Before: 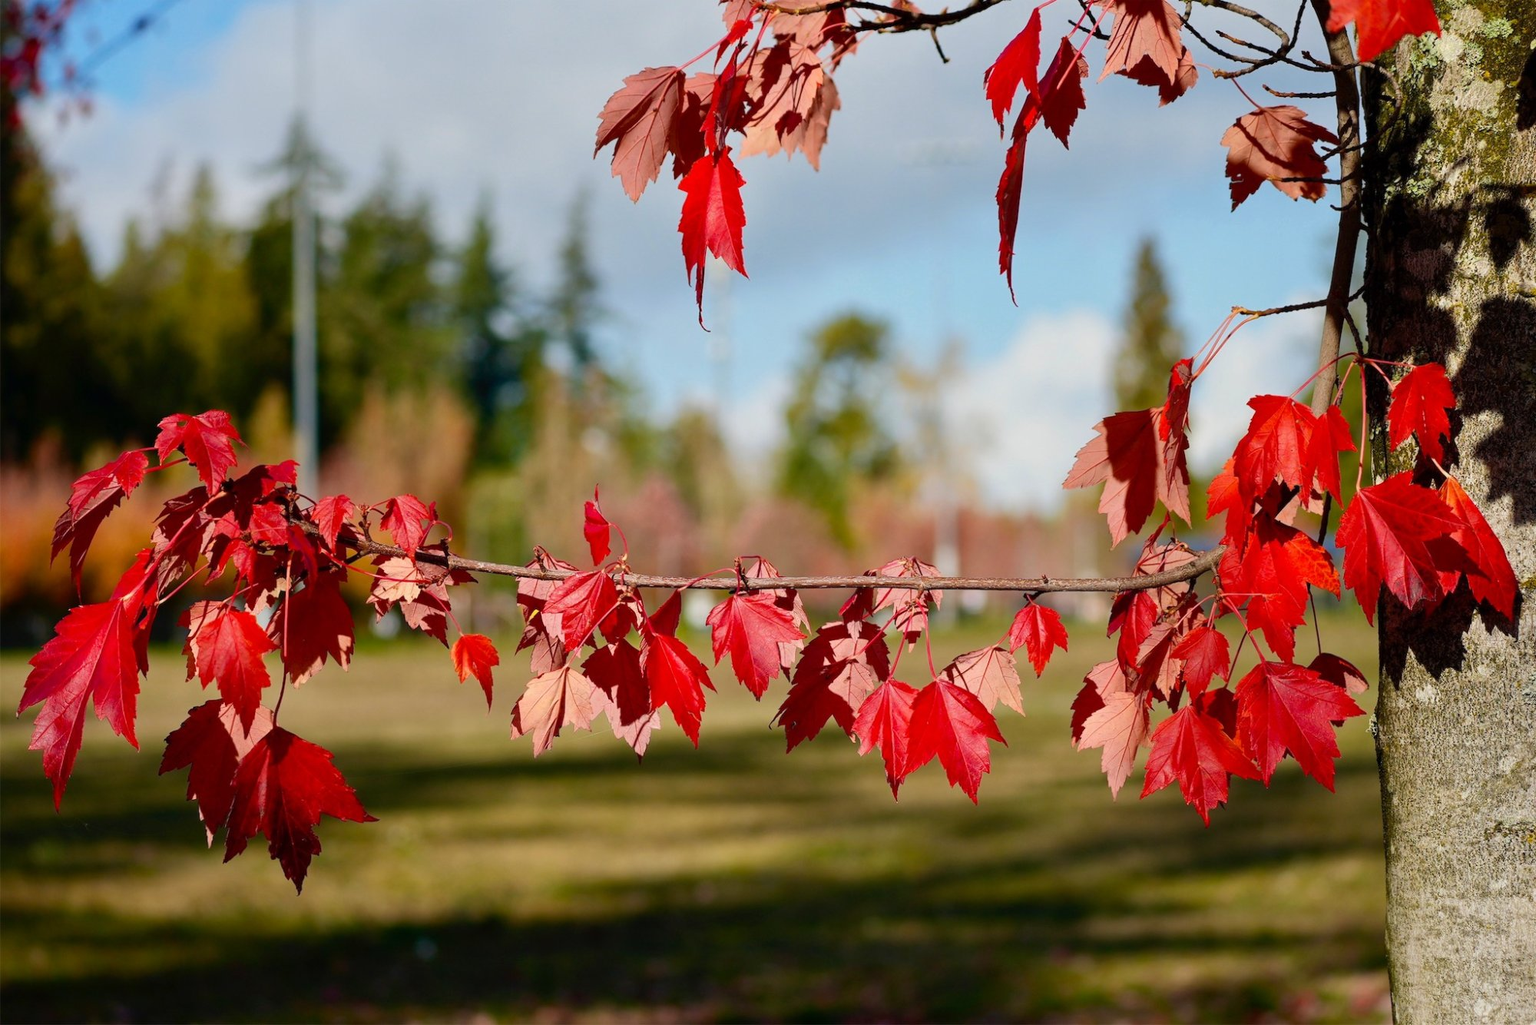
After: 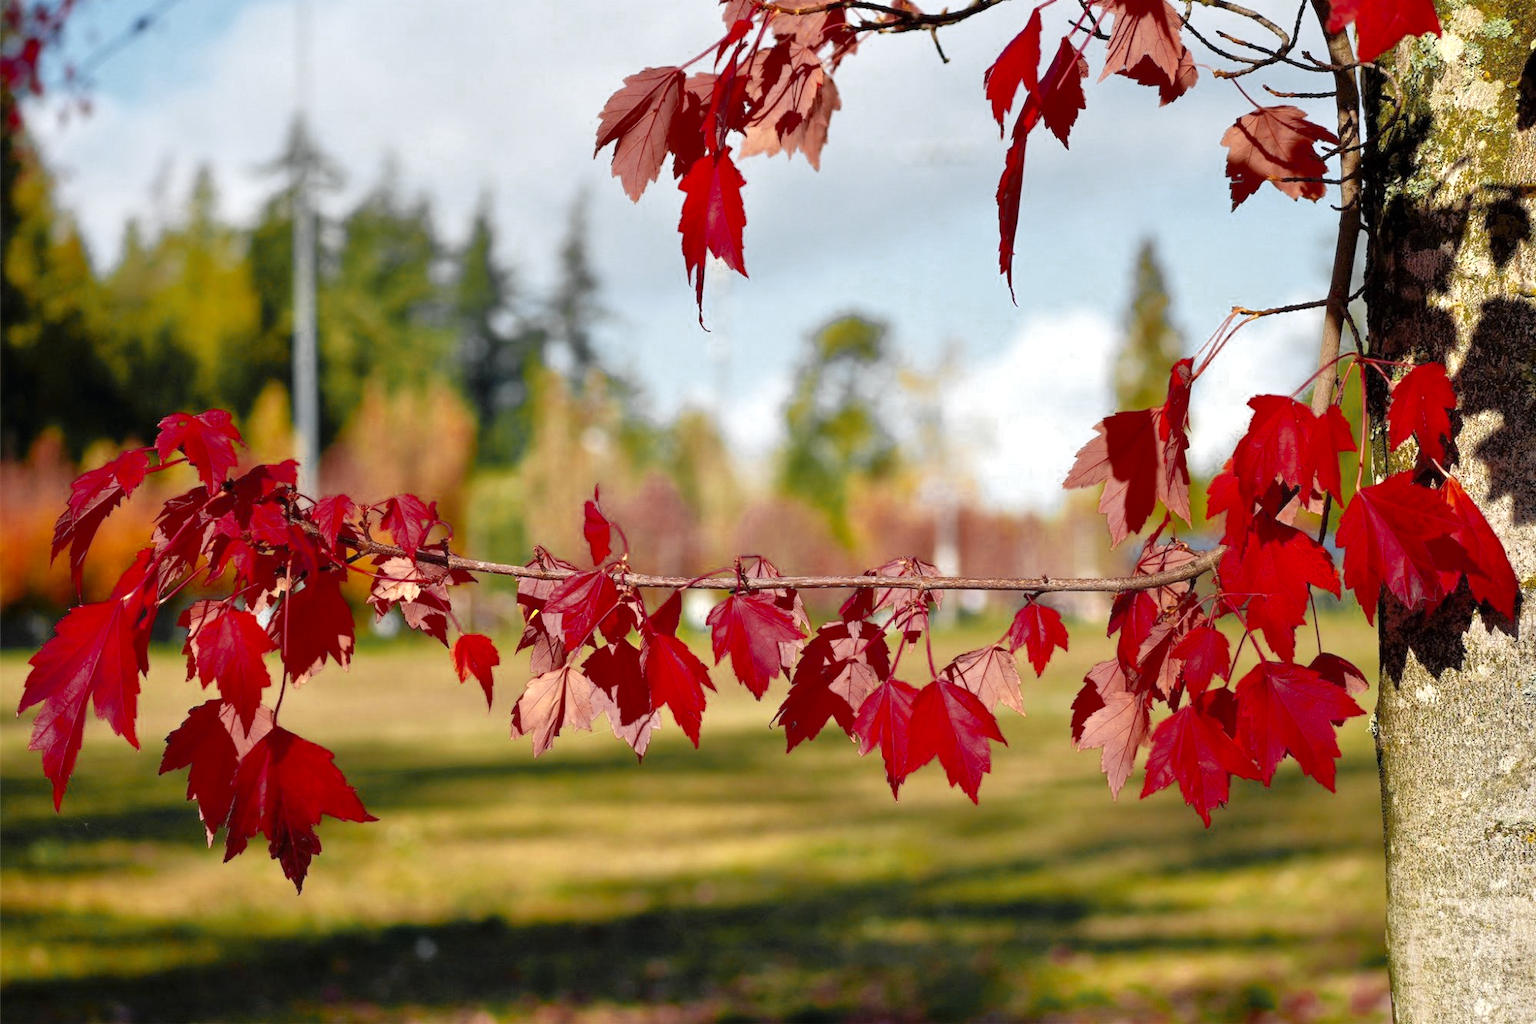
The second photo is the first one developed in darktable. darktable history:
color zones: curves: ch0 [(0.035, 0.242) (0.25, 0.5) (0.384, 0.214) (0.488, 0.255) (0.75, 0.5)]; ch1 [(0.063, 0.379) (0.25, 0.5) (0.354, 0.201) (0.489, 0.085) (0.729, 0.271)]; ch2 [(0.25, 0.5) (0.38, 0.517) (0.442, 0.51) (0.735, 0.456)]
exposure: exposure 0.578 EV, compensate highlight preservation false
tone equalizer: -7 EV 0.152 EV, -6 EV 0.631 EV, -5 EV 1.12 EV, -4 EV 1.34 EV, -3 EV 1.14 EV, -2 EV 0.6 EV, -1 EV 0.151 EV
